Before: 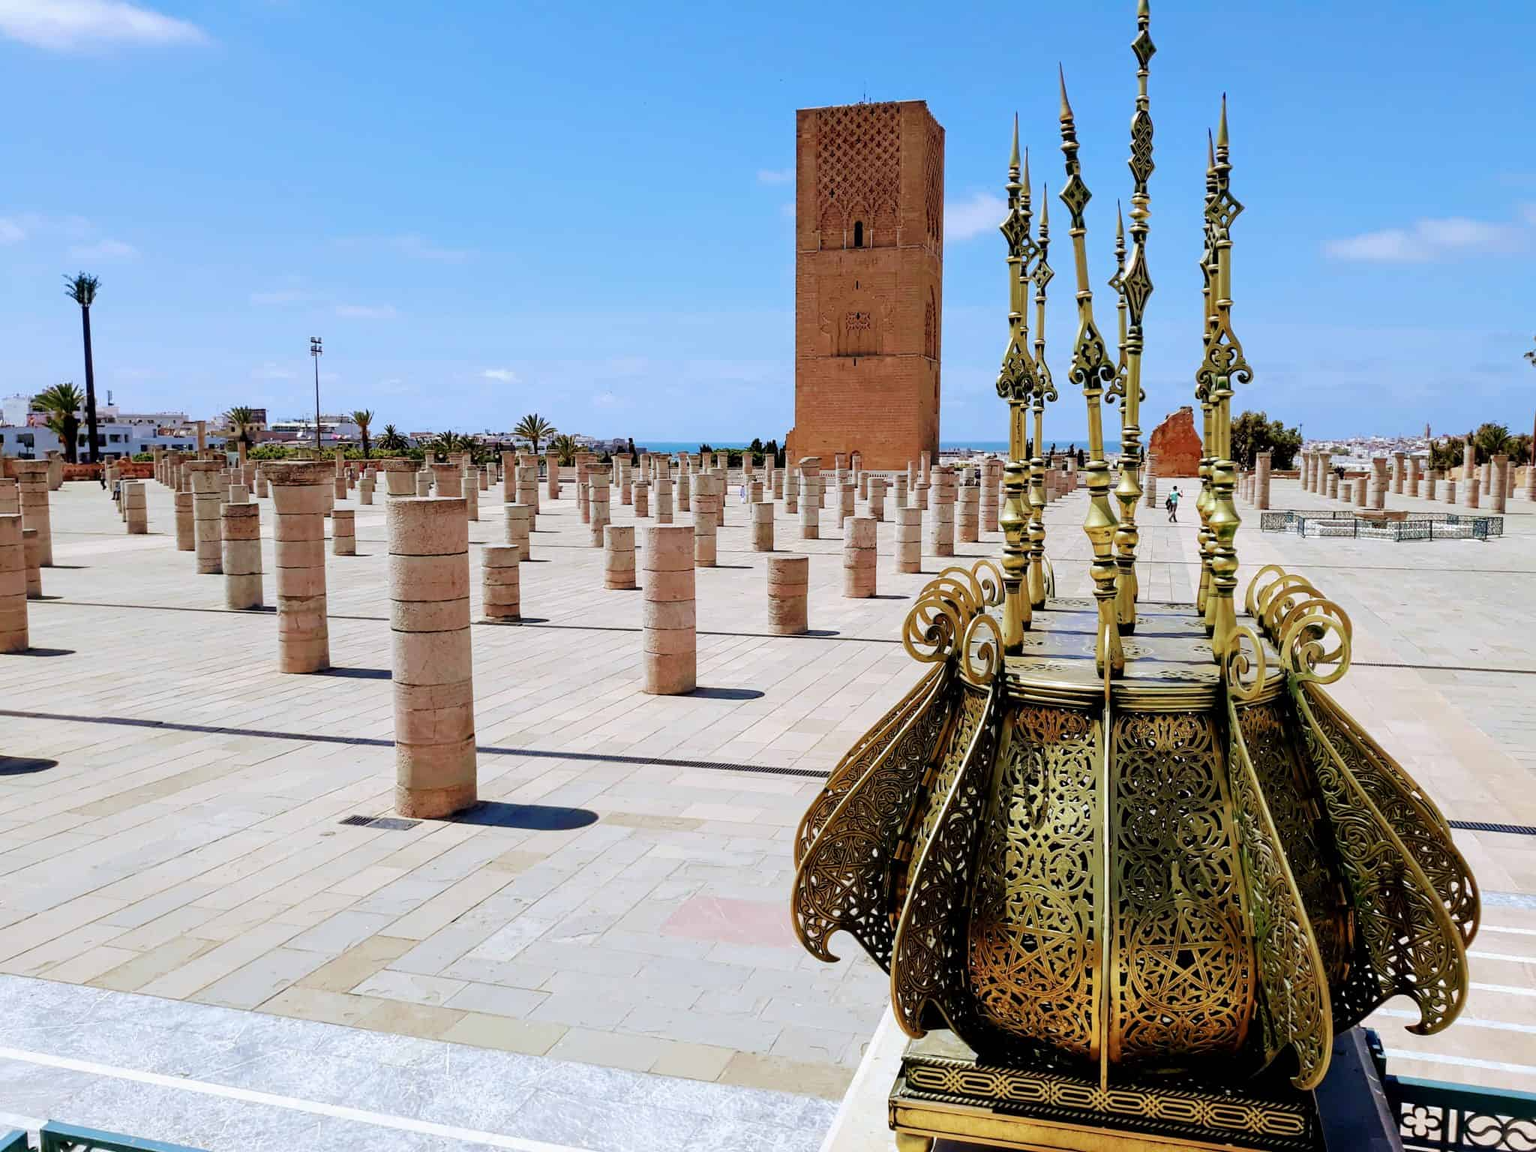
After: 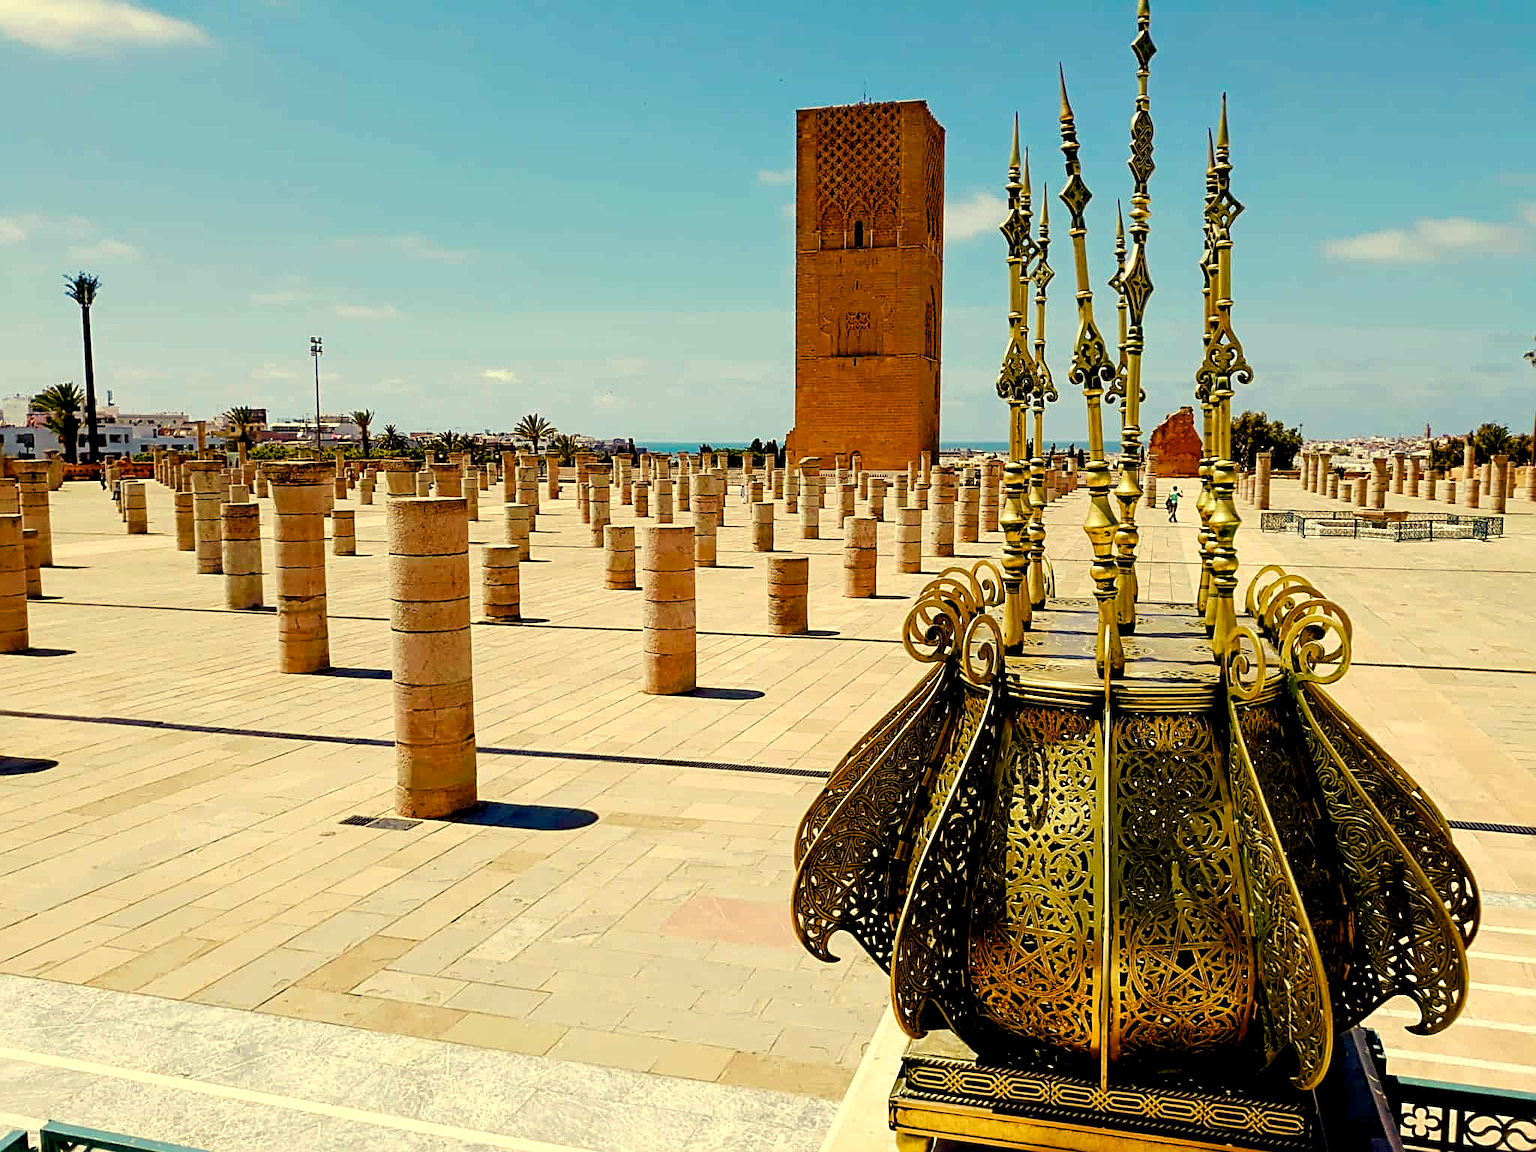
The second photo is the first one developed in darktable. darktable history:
color balance rgb: shadows lift › luminance -21.66%, shadows lift › chroma 6.57%, shadows lift › hue 270°, power › chroma 0.68%, power › hue 60°, highlights gain › luminance 6.08%, highlights gain › chroma 1.33%, highlights gain › hue 90°, global offset › luminance -0.87%, perceptual saturation grading › global saturation 26.86%, perceptual saturation grading › highlights -28.39%, perceptual saturation grading › mid-tones 15.22%, perceptual saturation grading › shadows 33.98%, perceptual brilliance grading › highlights 10%, perceptual brilliance grading › mid-tones 5%
exposure: exposure -0.293 EV, compensate highlight preservation false
sharpen: radius 2.767
white balance: red 1.08, blue 0.791
